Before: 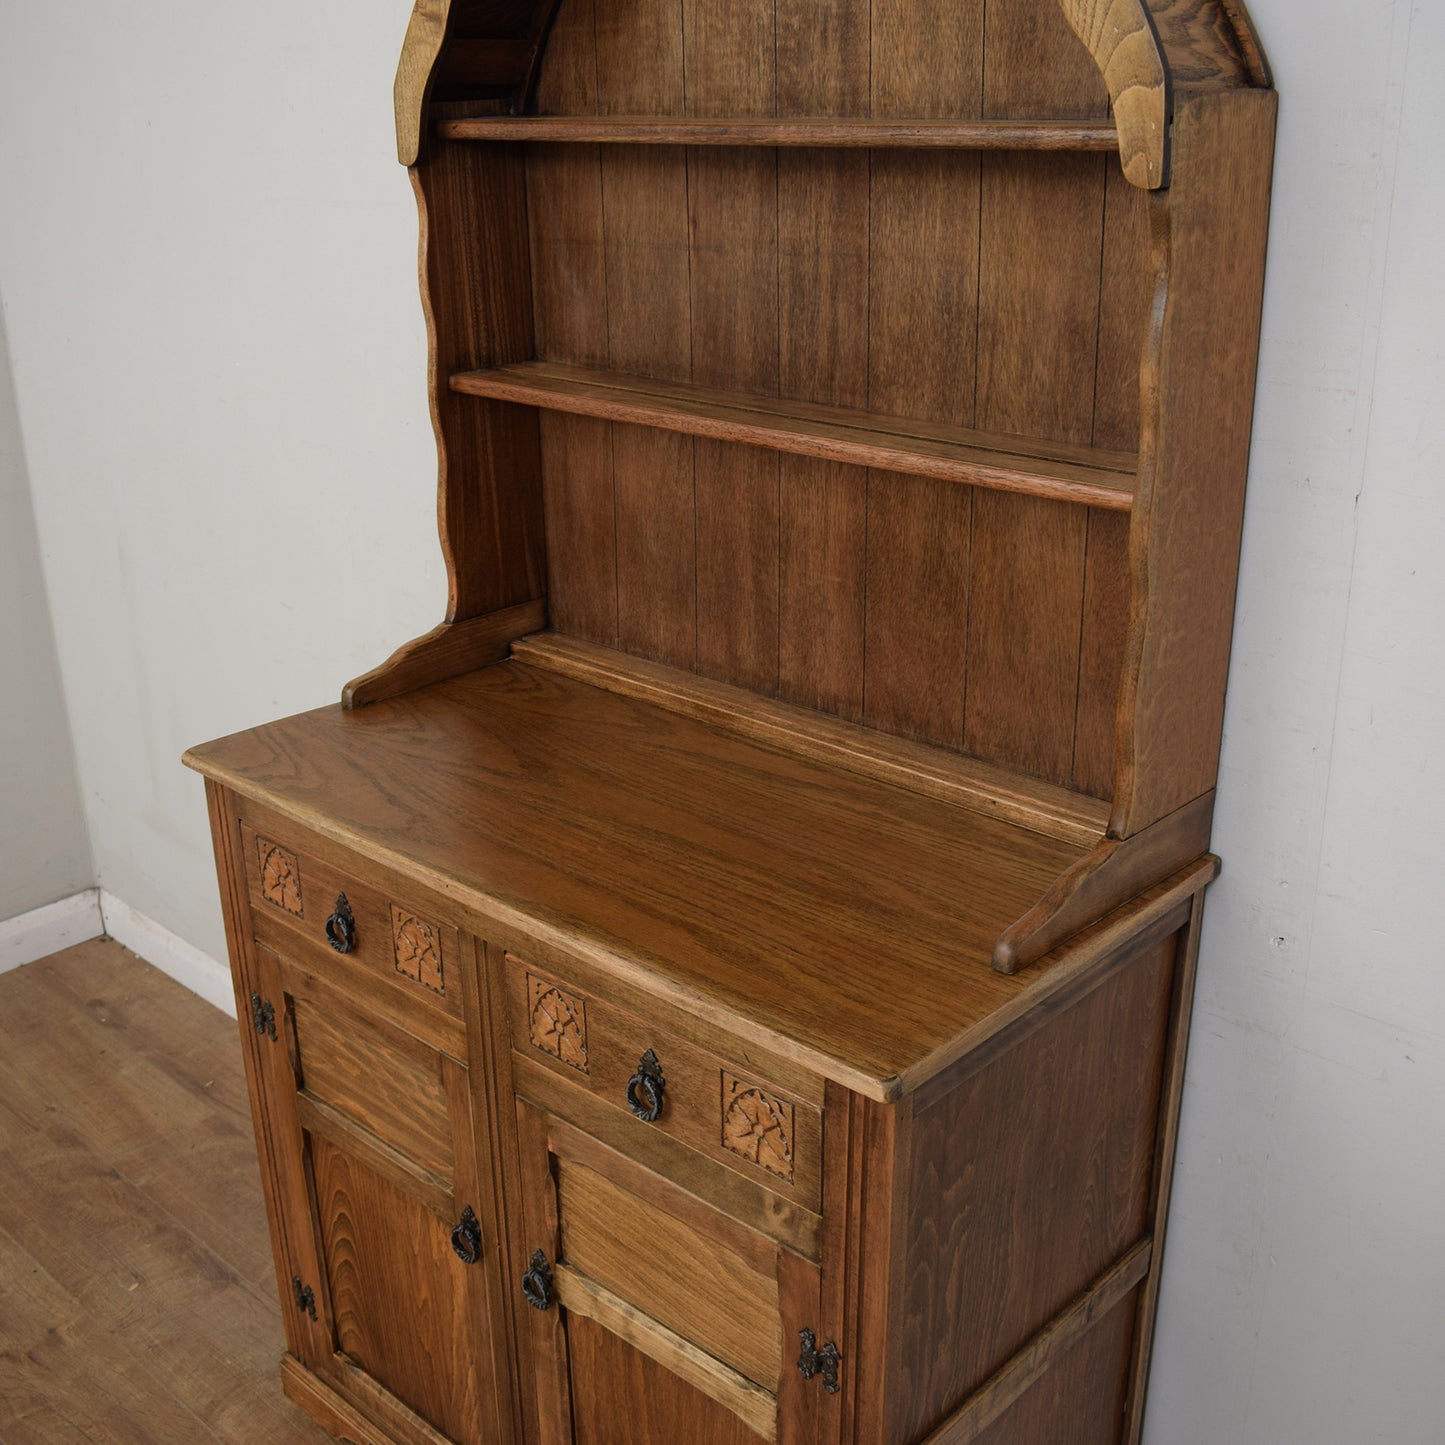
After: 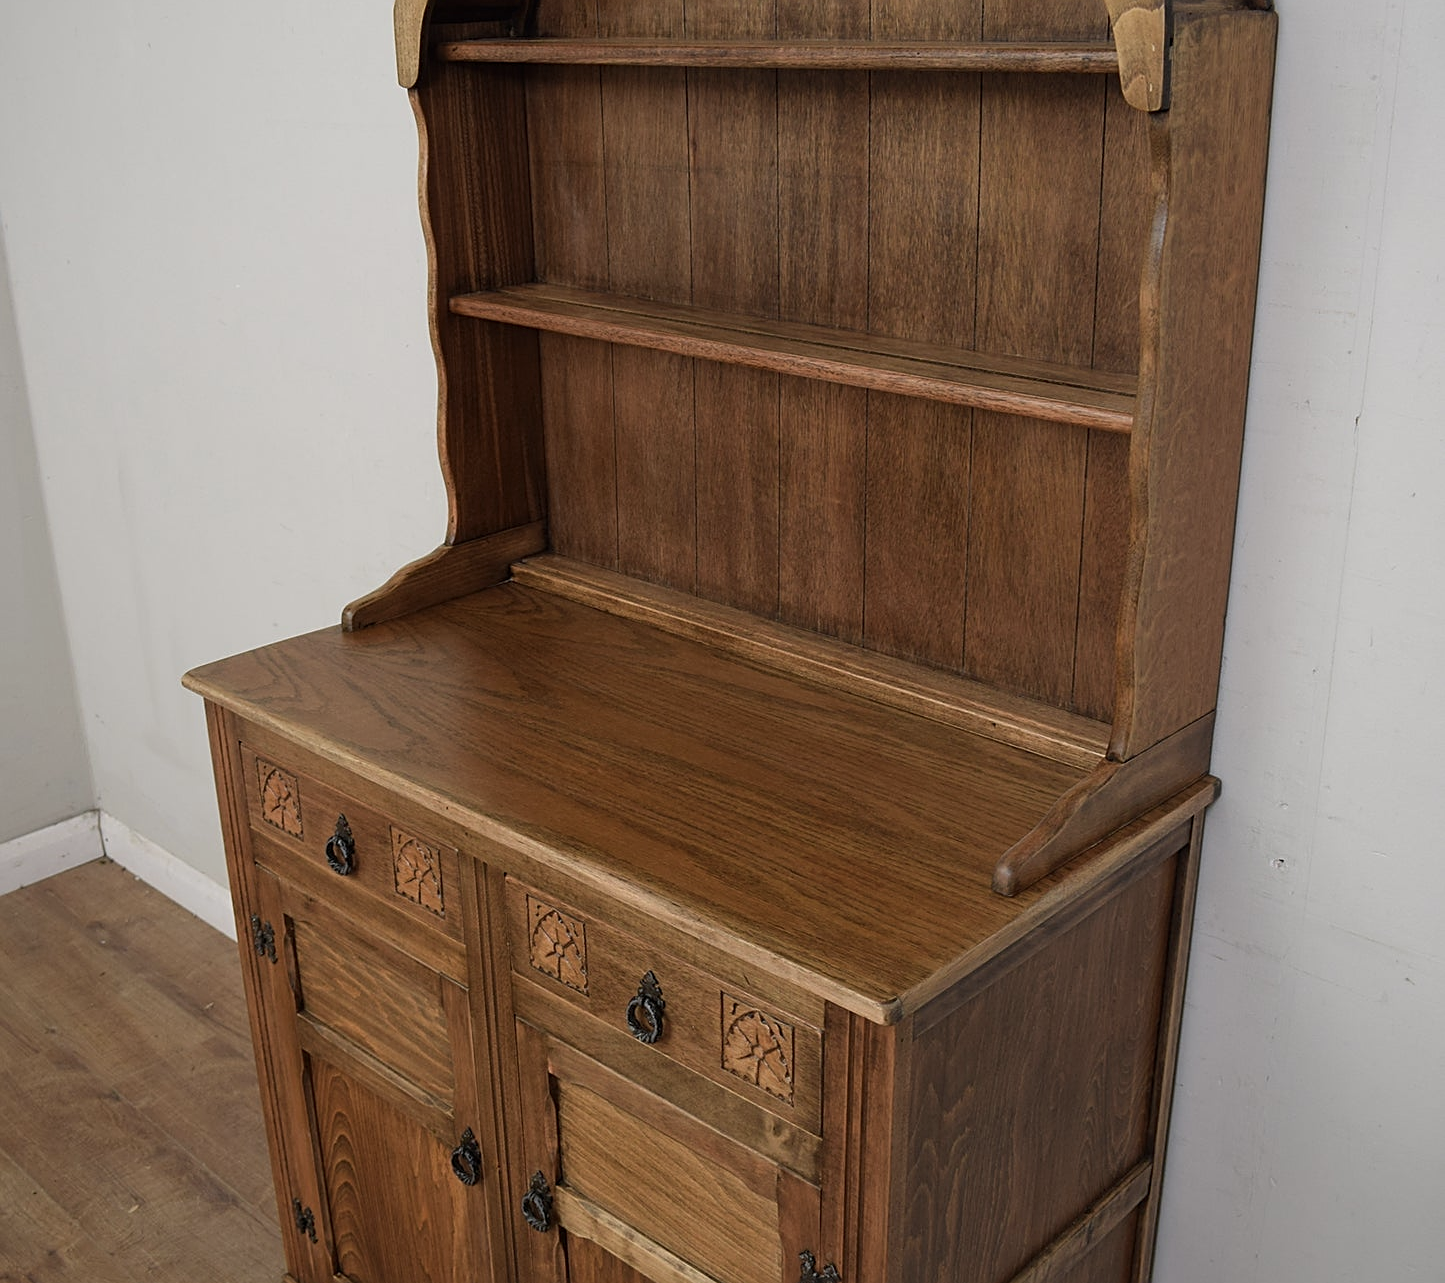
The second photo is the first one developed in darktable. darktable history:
crop and rotate: top 5.447%, bottom 5.712%
color correction: highlights b* 0.055, saturation 0.851
sharpen: on, module defaults
